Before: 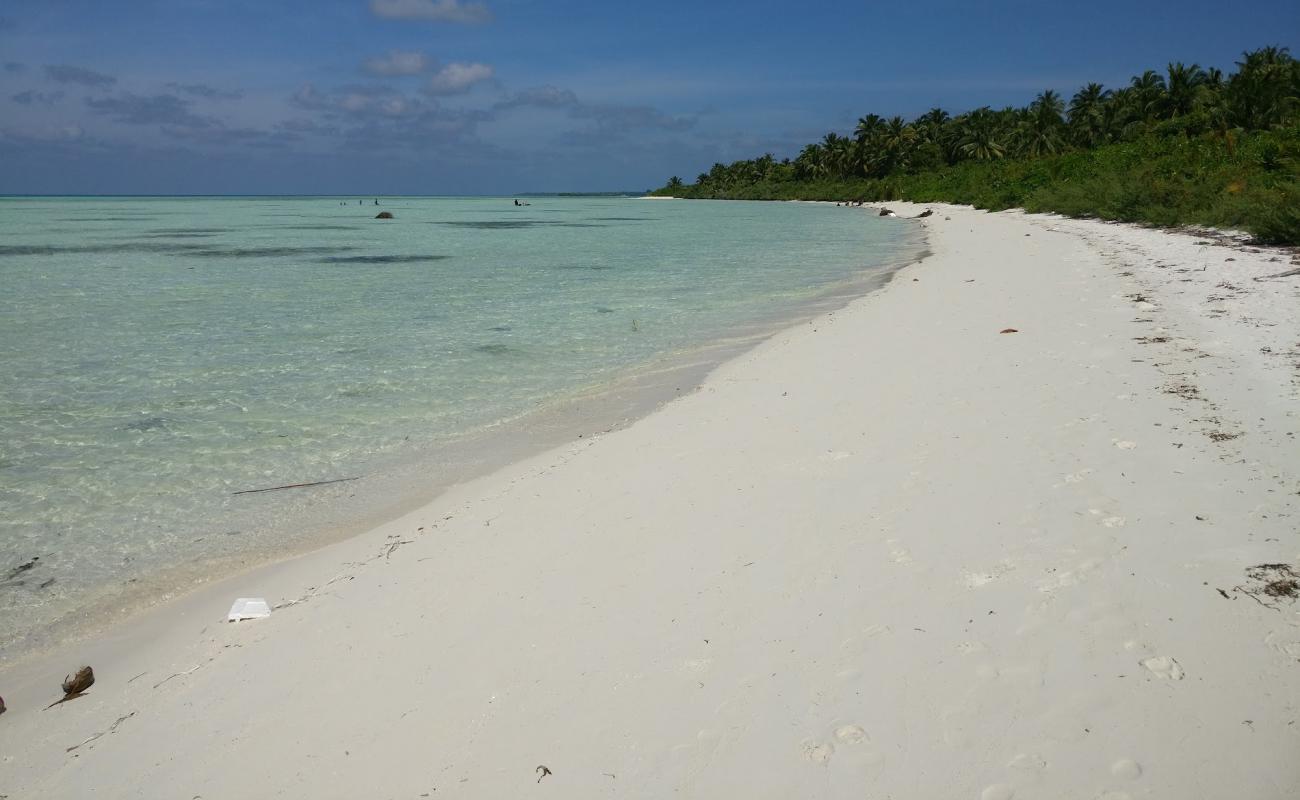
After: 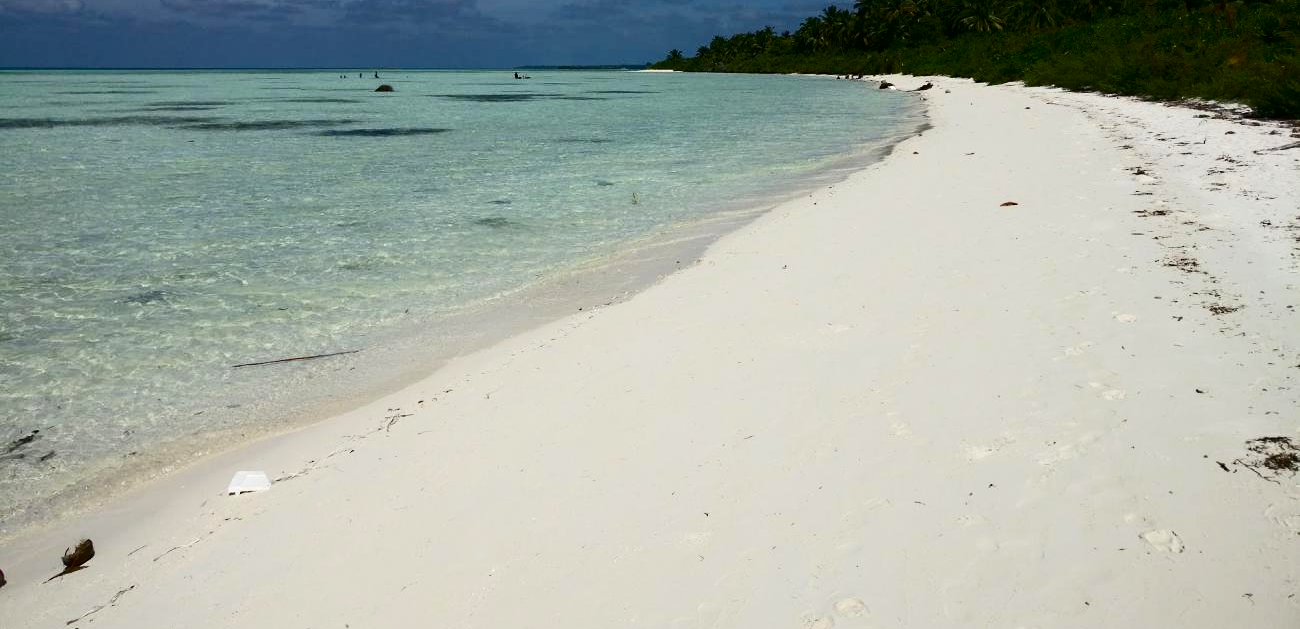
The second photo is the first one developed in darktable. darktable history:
contrast brightness saturation: contrast 0.303, brightness -0.076, saturation 0.173
sharpen: radius 5.279, amount 0.316, threshold 26.777
tone equalizer: on, module defaults
crop and rotate: top 15.971%, bottom 5.393%
